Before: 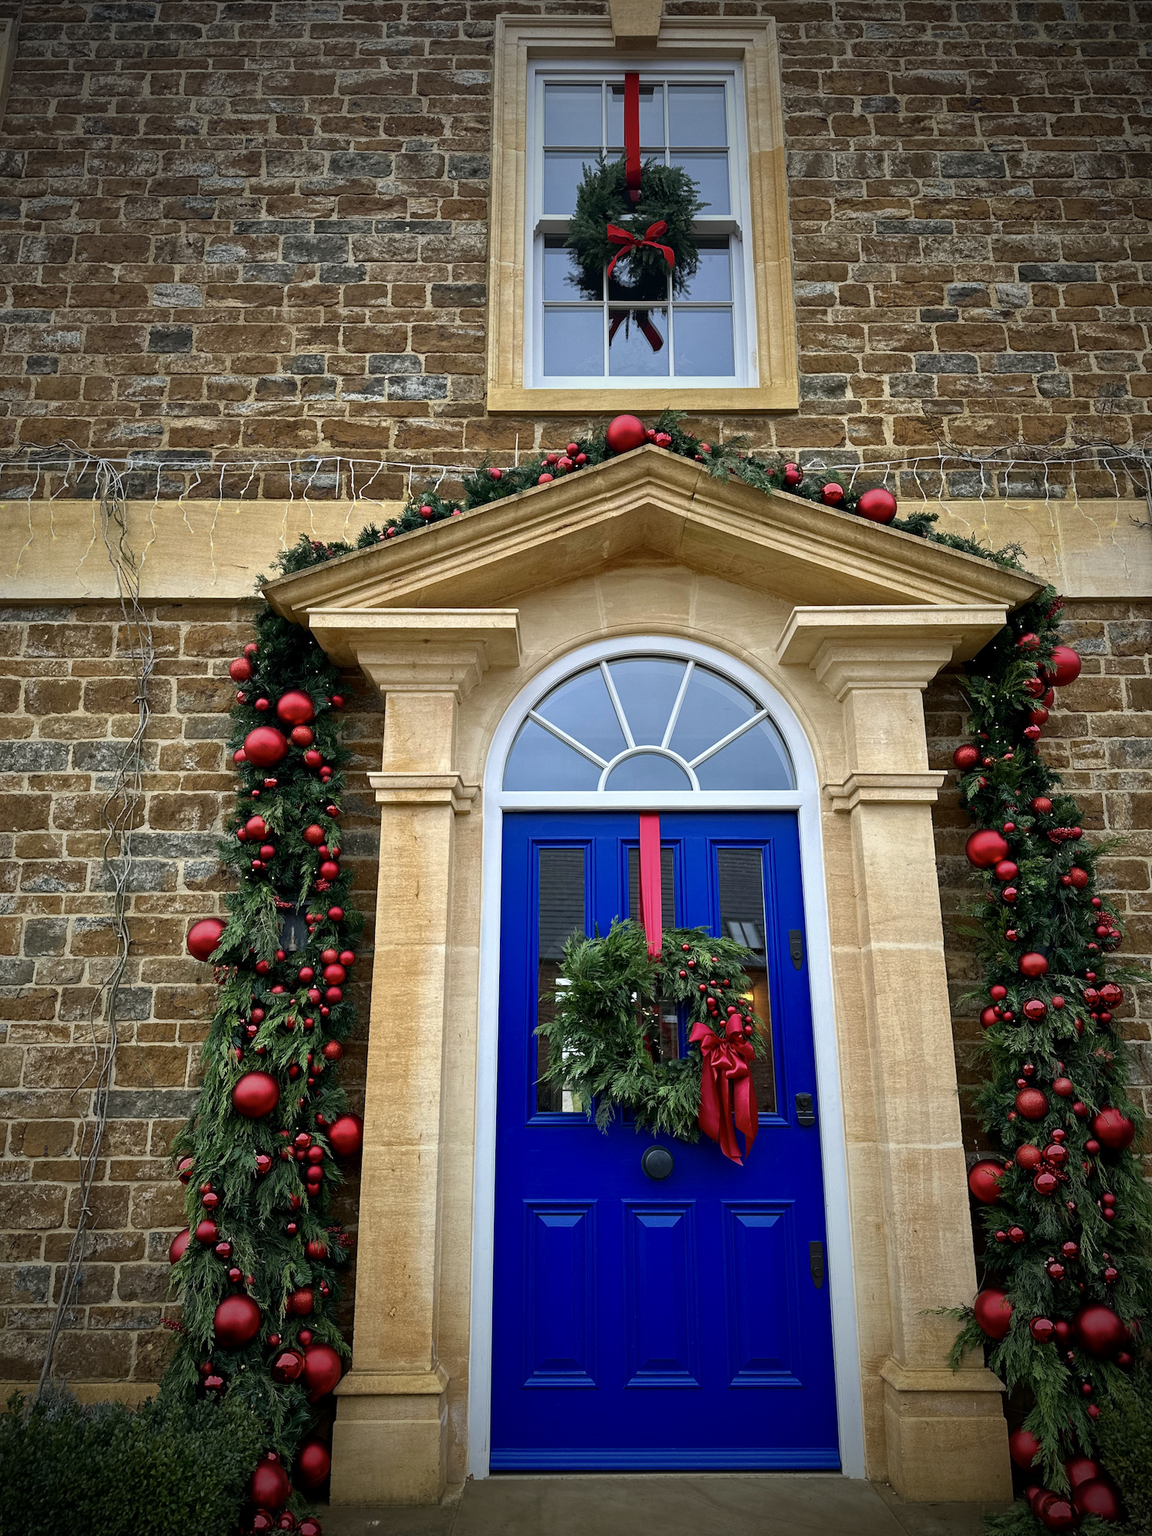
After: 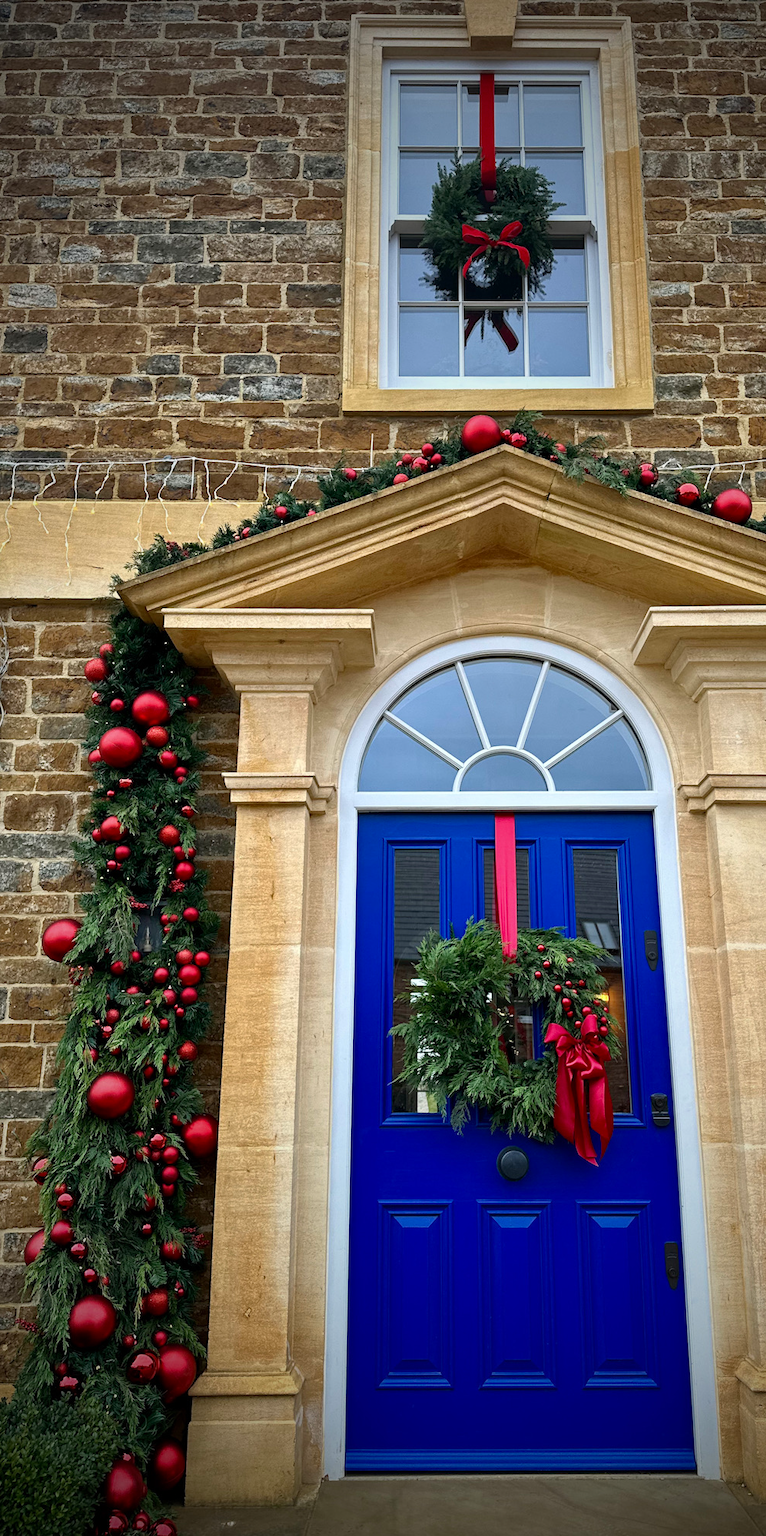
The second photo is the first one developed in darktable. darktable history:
crop and rotate: left 12.653%, right 20.829%
